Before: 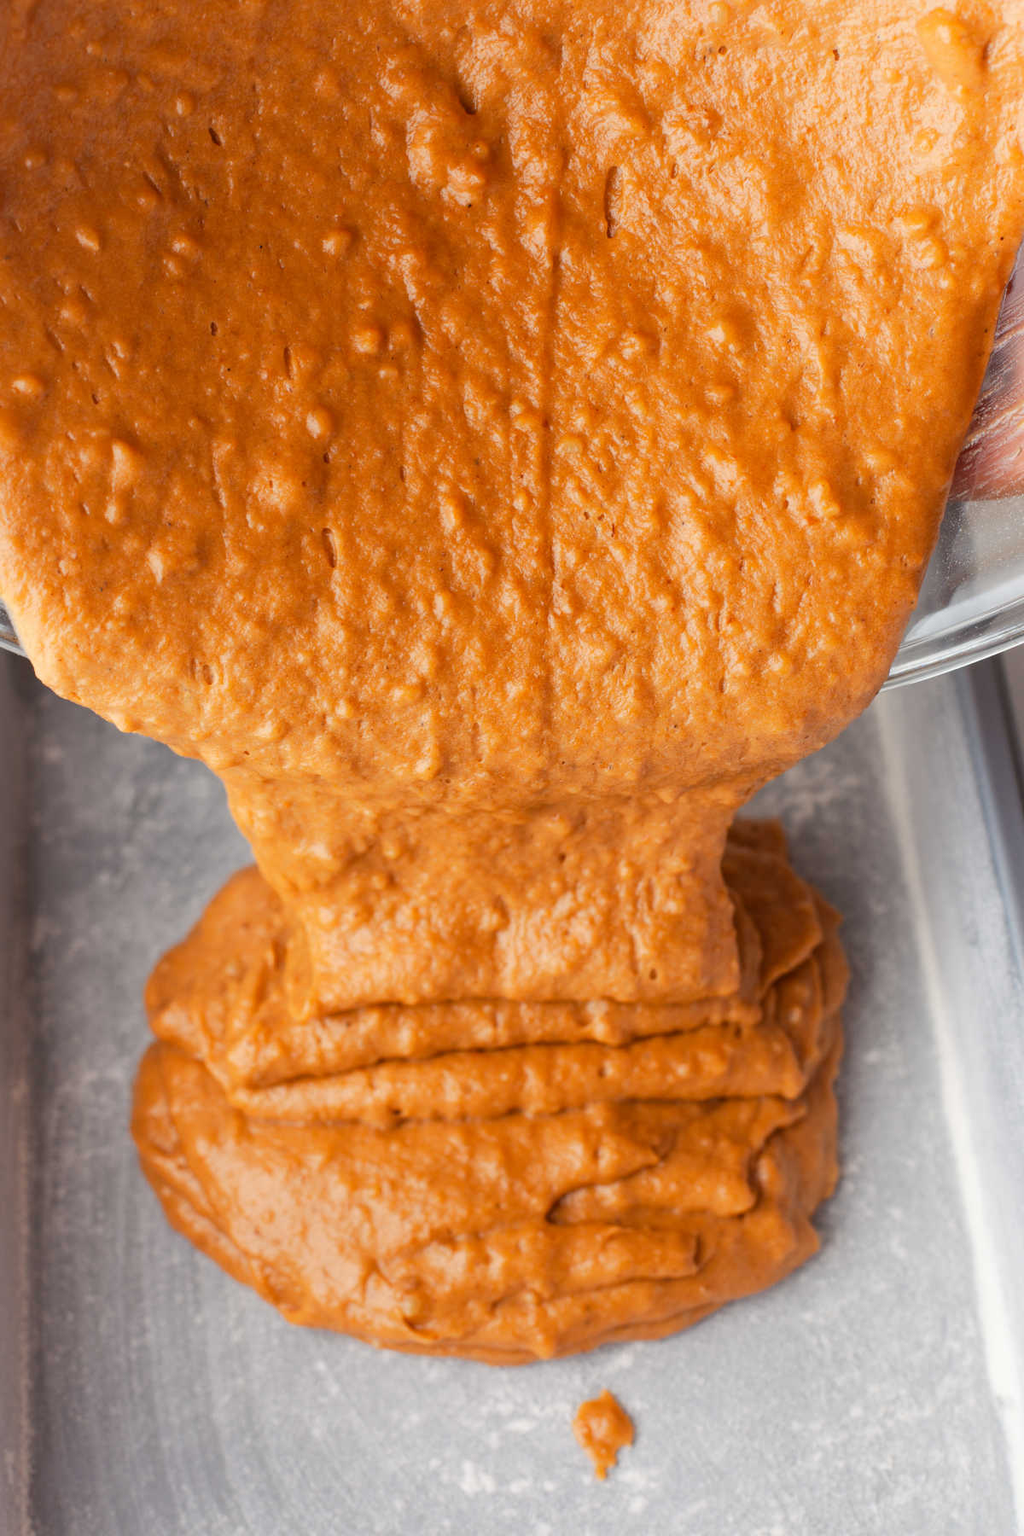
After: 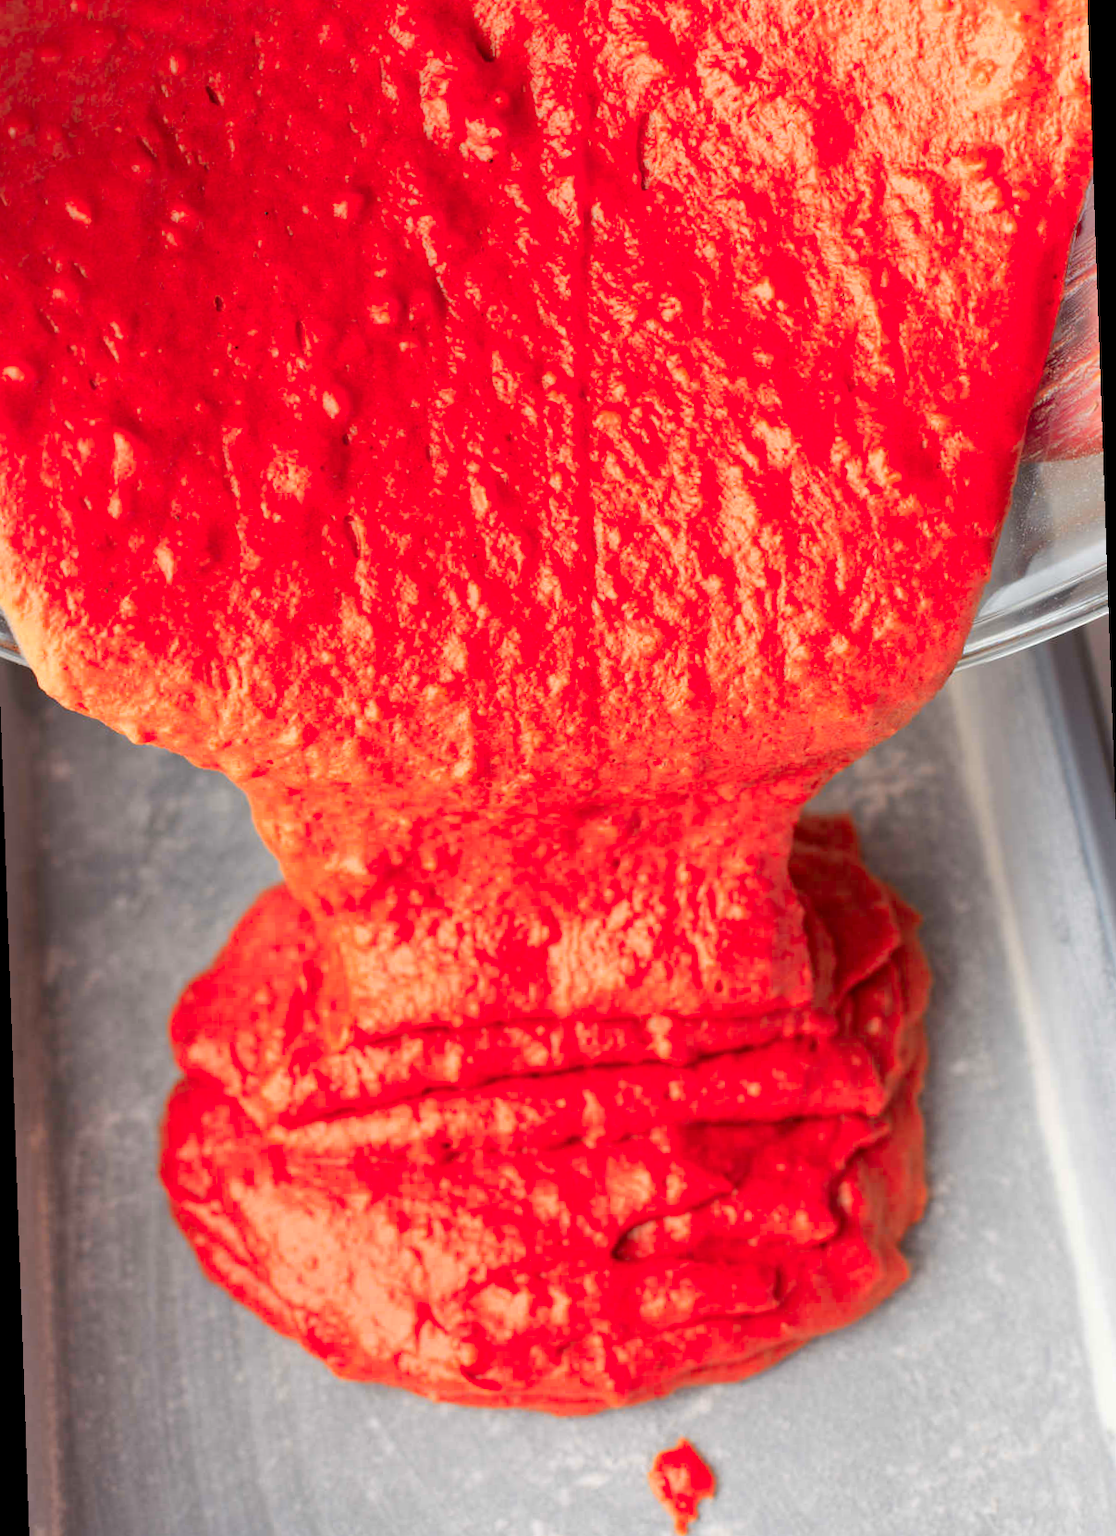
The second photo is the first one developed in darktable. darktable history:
color zones: curves: ch1 [(0.24, 0.629) (0.75, 0.5)]; ch2 [(0.255, 0.454) (0.745, 0.491)], mix 102.12%
rotate and perspective: rotation -2°, crop left 0.022, crop right 0.978, crop top 0.049, crop bottom 0.951
